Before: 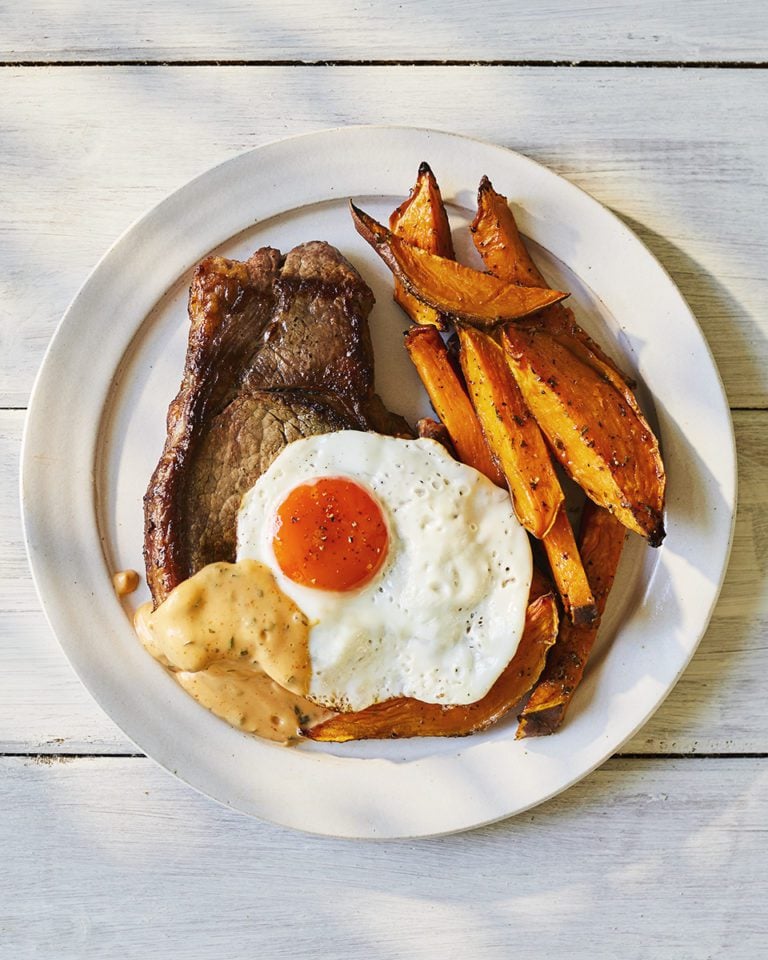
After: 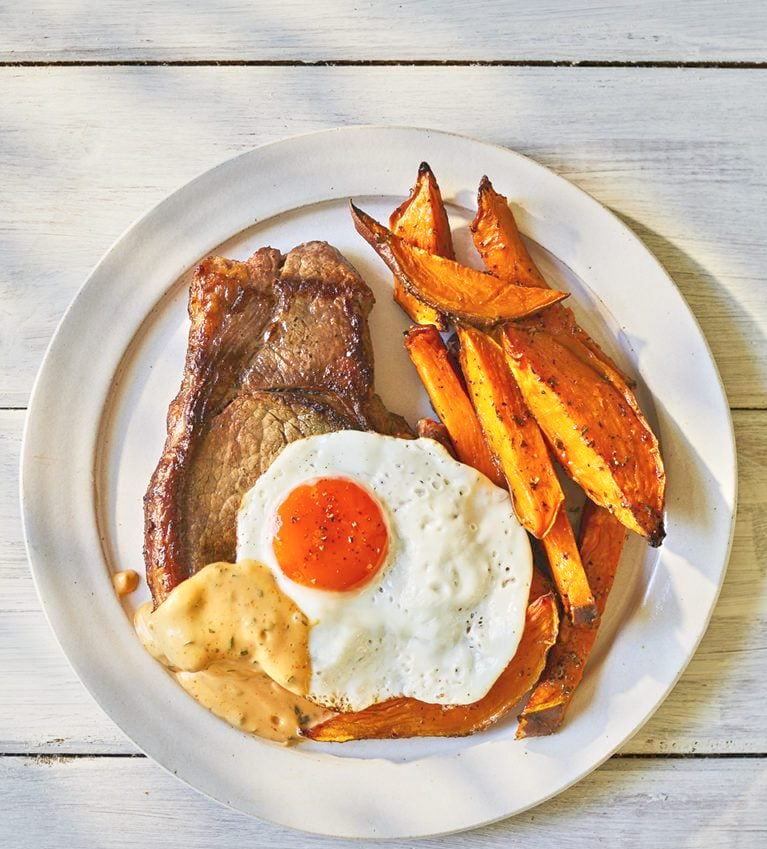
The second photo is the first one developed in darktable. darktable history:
crop and rotate: top 0%, bottom 11.49%
tone equalizer: -8 EV 2 EV, -7 EV 2 EV, -6 EV 2 EV, -5 EV 2 EV, -4 EV 2 EV, -3 EV 1.5 EV, -2 EV 1 EV, -1 EV 0.5 EV
